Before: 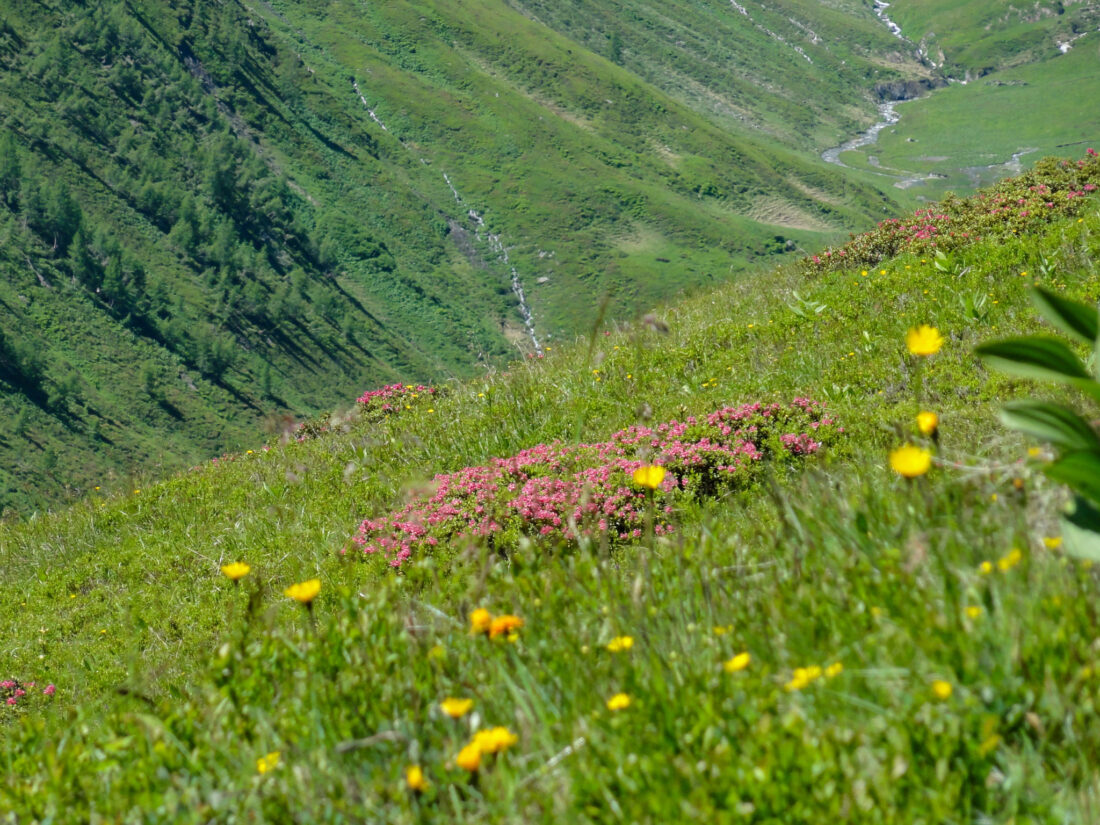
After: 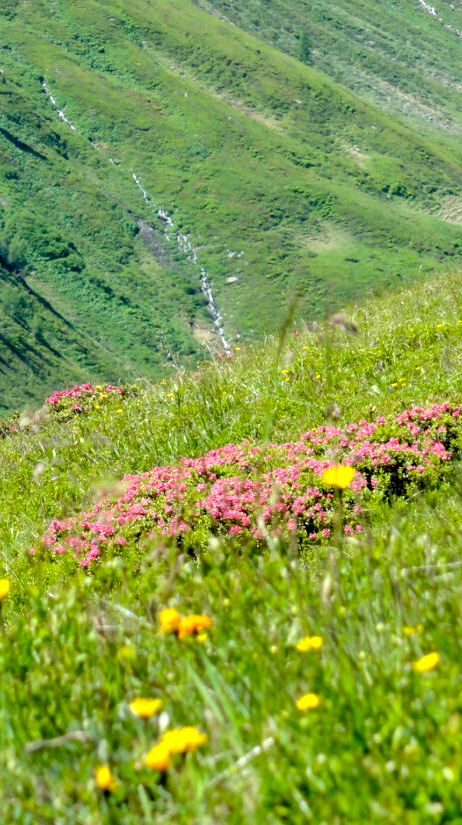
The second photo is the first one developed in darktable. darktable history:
exposure: black level correction 0.011, exposure 0.691 EV, compensate exposure bias true, compensate highlight preservation false
crop: left 28.36%, right 29.577%
